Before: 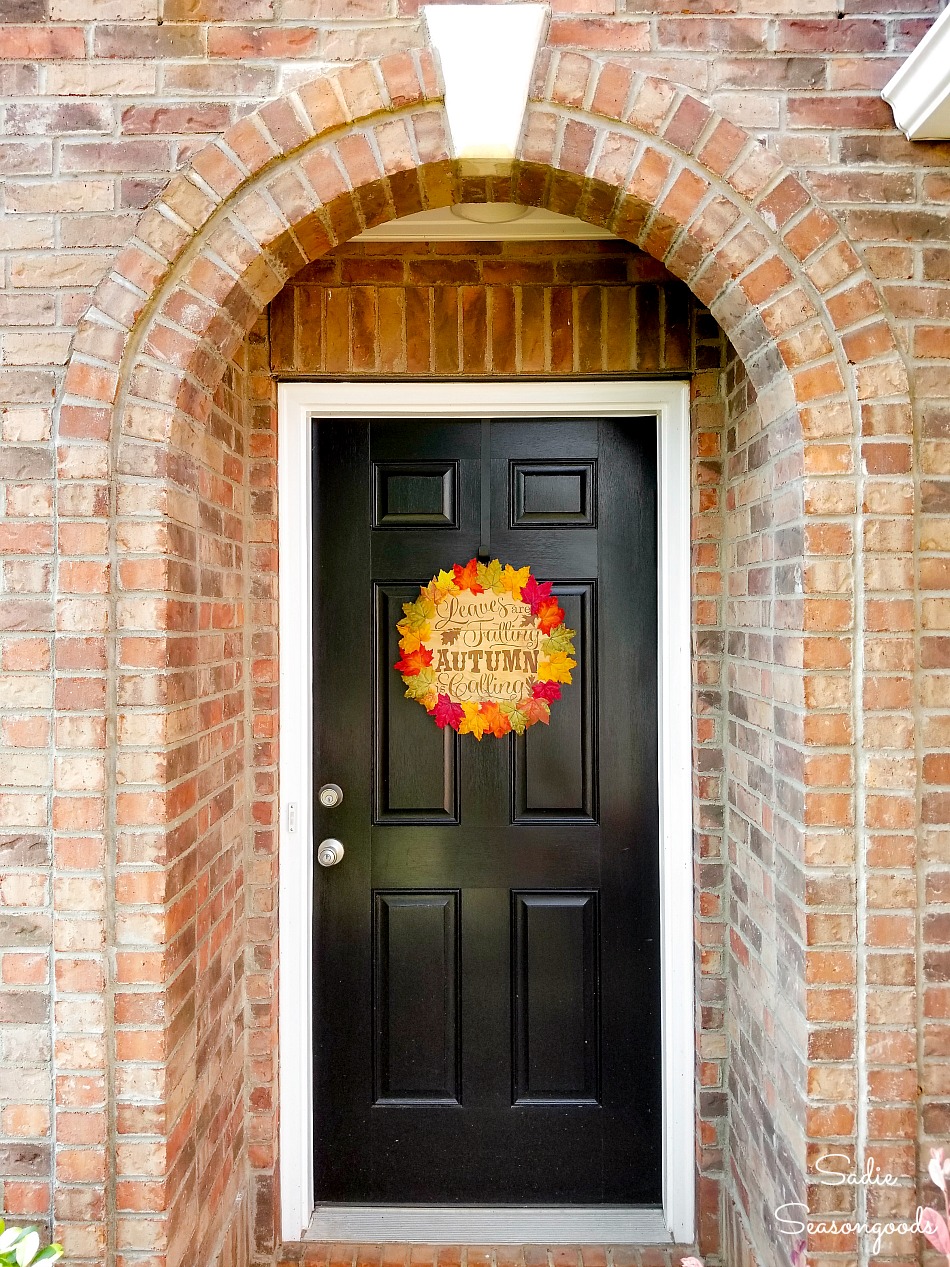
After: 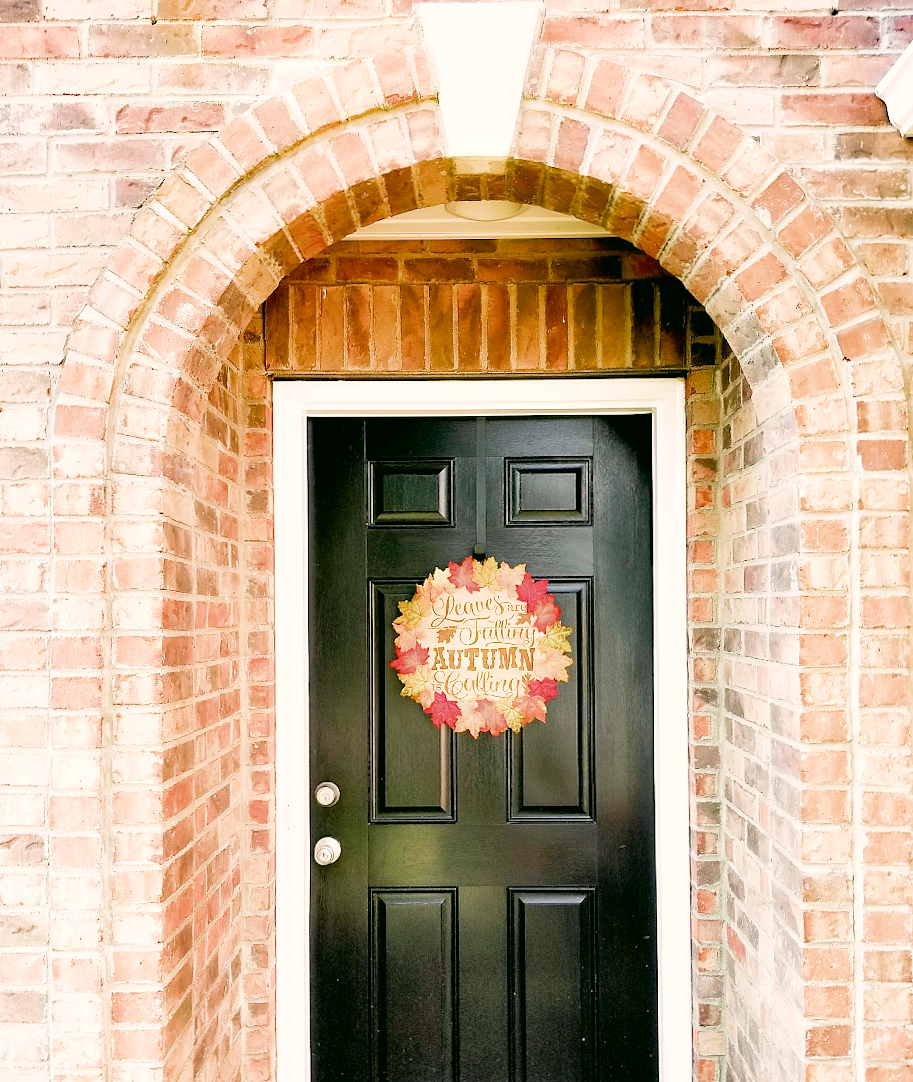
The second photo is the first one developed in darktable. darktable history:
color correction: highlights a* 4.02, highlights b* 4.98, shadows a* -7.55, shadows b* 4.98
crop and rotate: angle 0.2°, left 0.275%, right 3.127%, bottom 14.18%
shadows and highlights: shadows 43.06, highlights 6.94
filmic rgb: middle gray luminance 9.23%, black relative exposure -10.55 EV, white relative exposure 3.45 EV, threshold 6 EV, target black luminance 0%, hardness 5.98, latitude 59.69%, contrast 1.087, highlights saturation mix 5%, shadows ↔ highlights balance 29.23%, add noise in highlights 0, color science v3 (2019), use custom middle-gray values true, iterations of high-quality reconstruction 0, contrast in highlights soft, enable highlight reconstruction true
